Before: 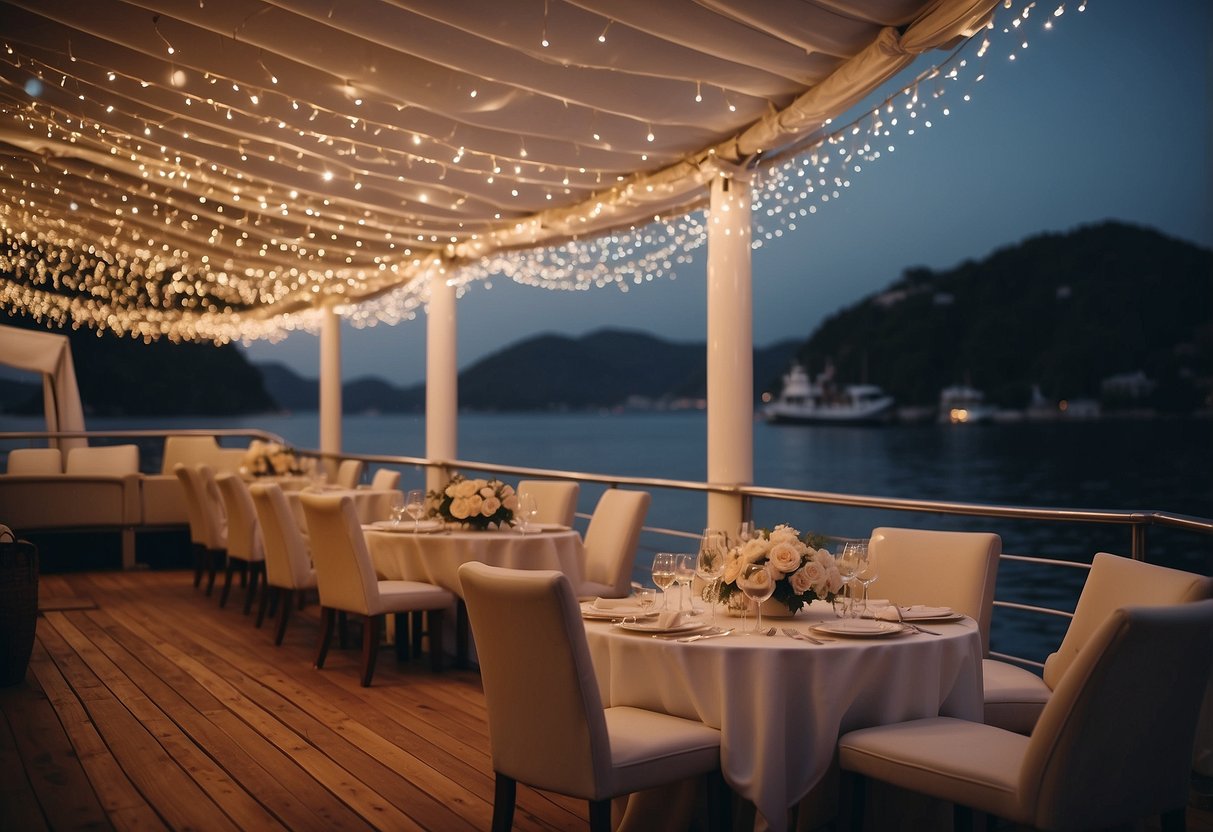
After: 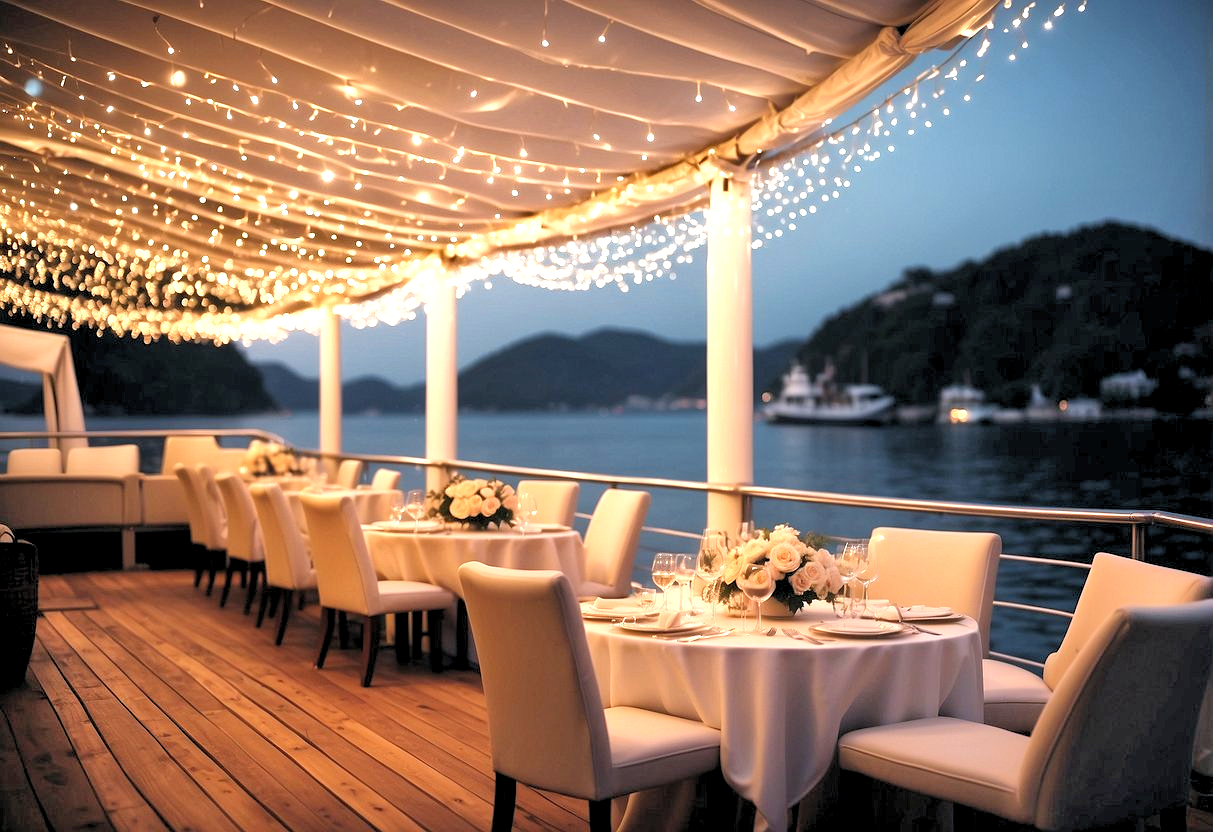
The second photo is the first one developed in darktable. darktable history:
shadows and highlights: soften with gaussian
rgb levels: levels [[0.013, 0.434, 0.89], [0, 0.5, 1], [0, 0.5, 1]]
exposure: black level correction 0, exposure 1.198 EV, compensate exposure bias true, compensate highlight preservation false
